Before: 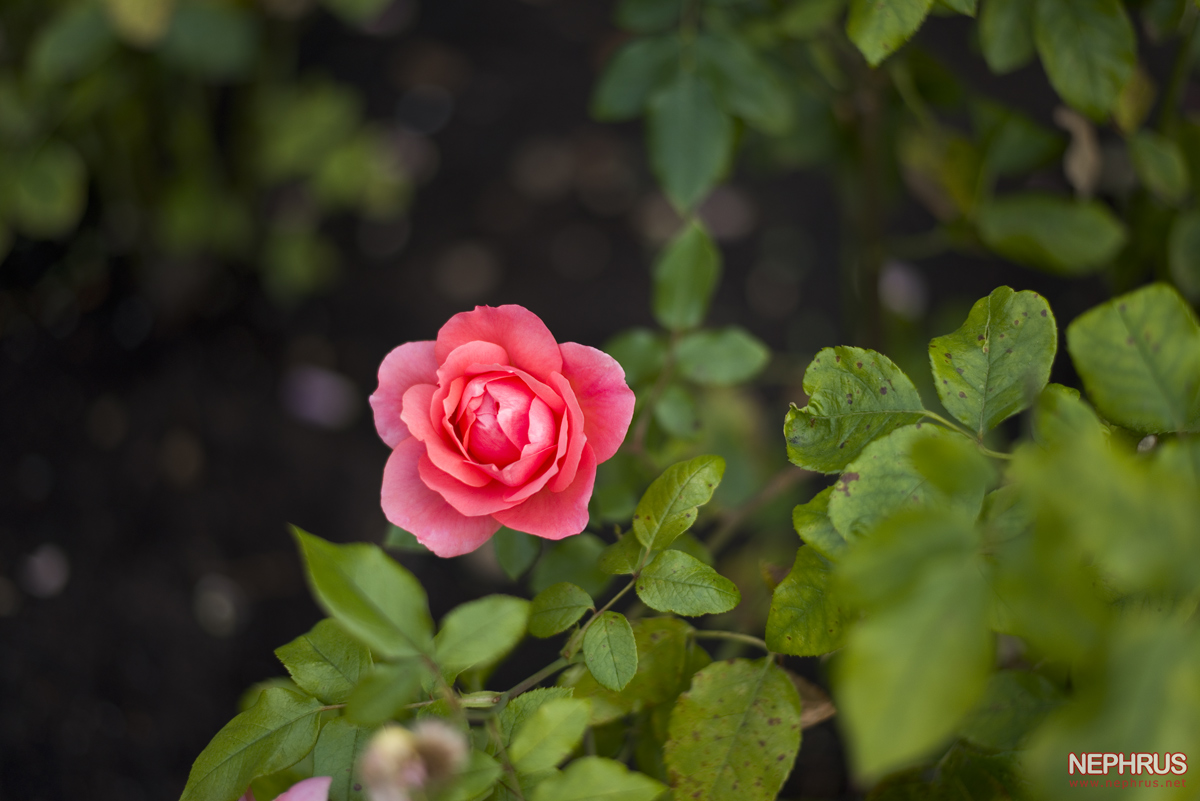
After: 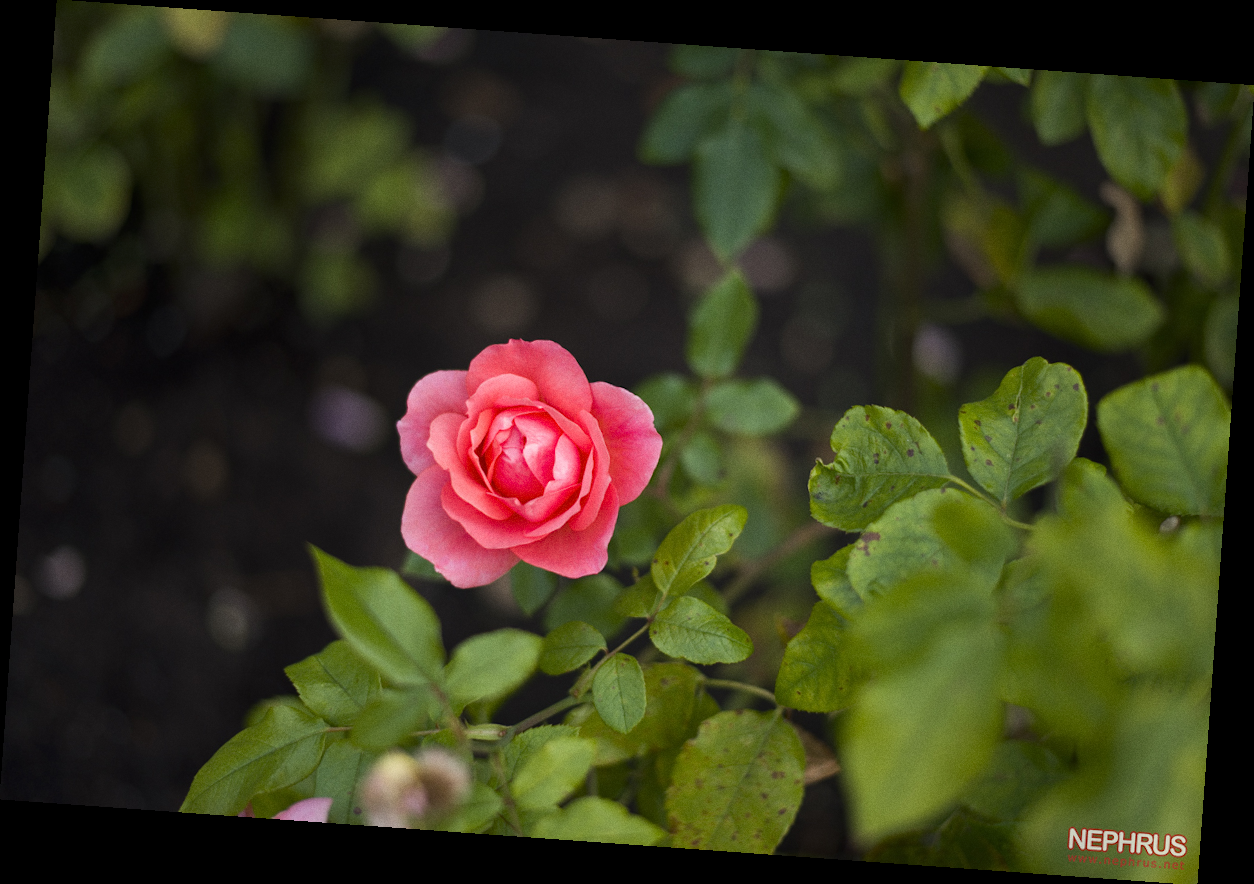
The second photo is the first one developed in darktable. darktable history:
grain: coarseness 0.09 ISO, strength 16.61%
rotate and perspective: rotation 4.1°, automatic cropping off
